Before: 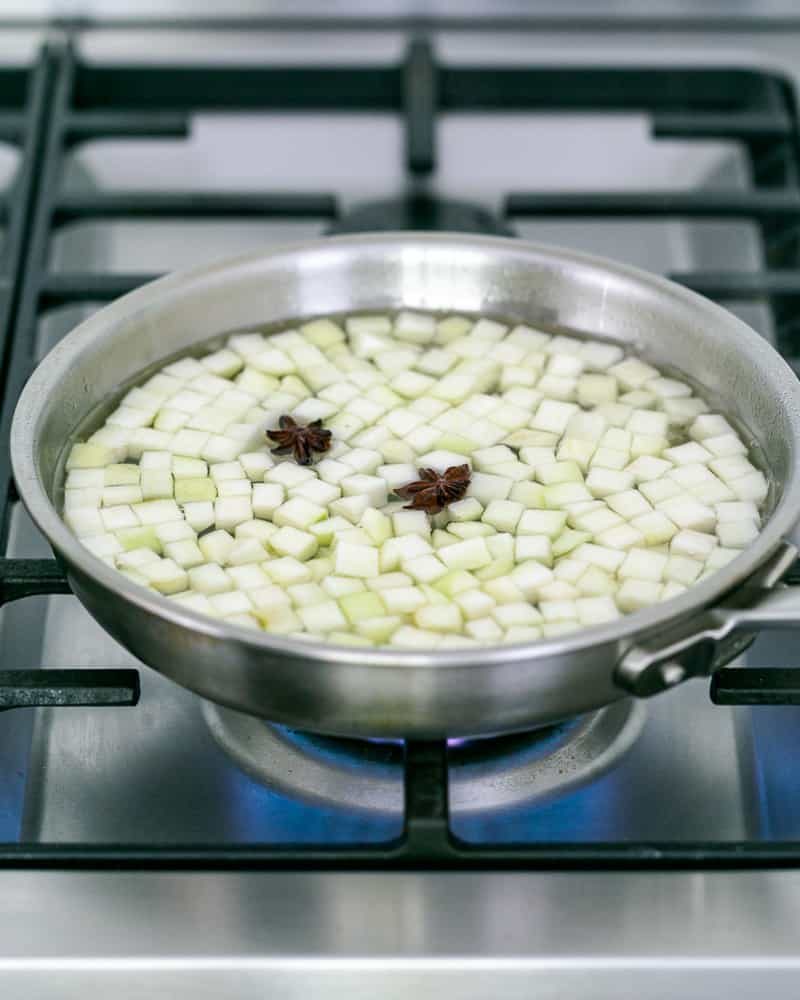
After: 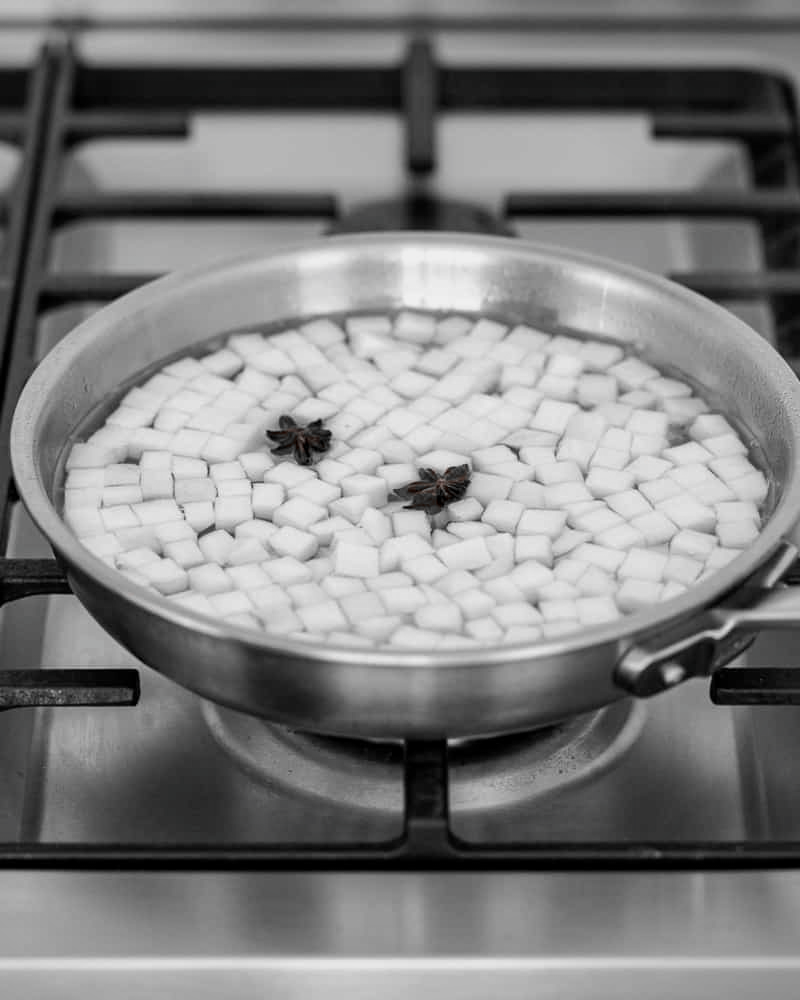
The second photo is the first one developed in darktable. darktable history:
vignetting: fall-off radius 93.32%
exposure: black level correction 0.001, exposure -0.197 EV, compensate highlight preservation false
color zones: curves: ch1 [(0, 0.006) (0.094, 0.285) (0.171, 0.001) (0.429, 0.001) (0.571, 0.003) (0.714, 0.004) (0.857, 0.004) (1, 0.006)]
